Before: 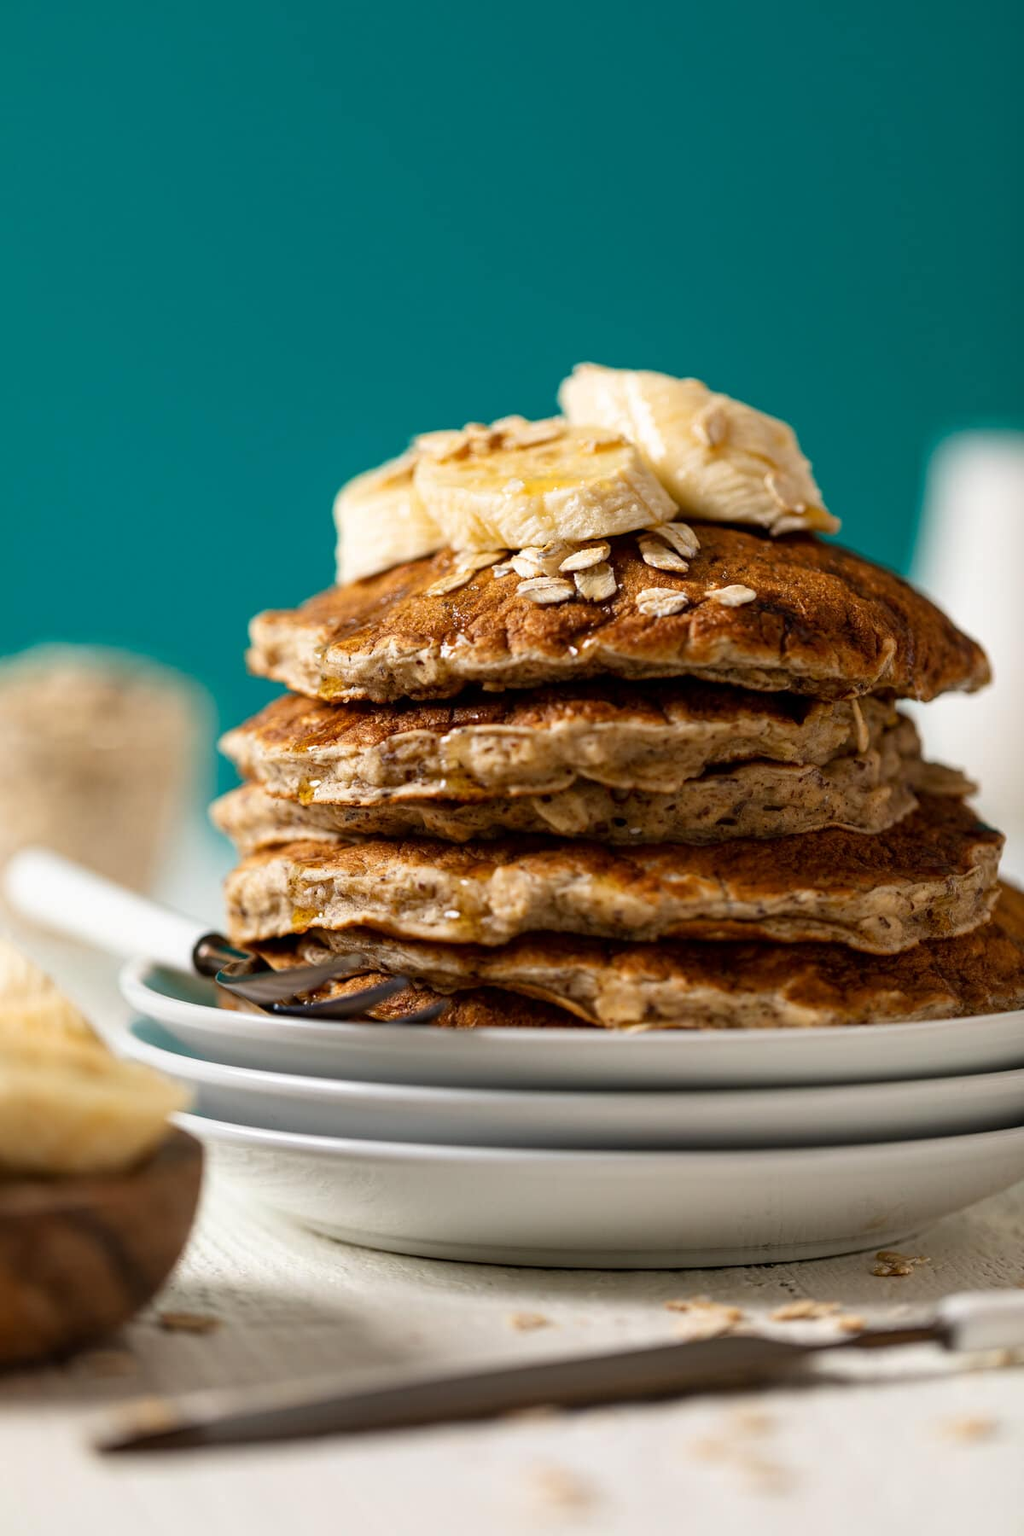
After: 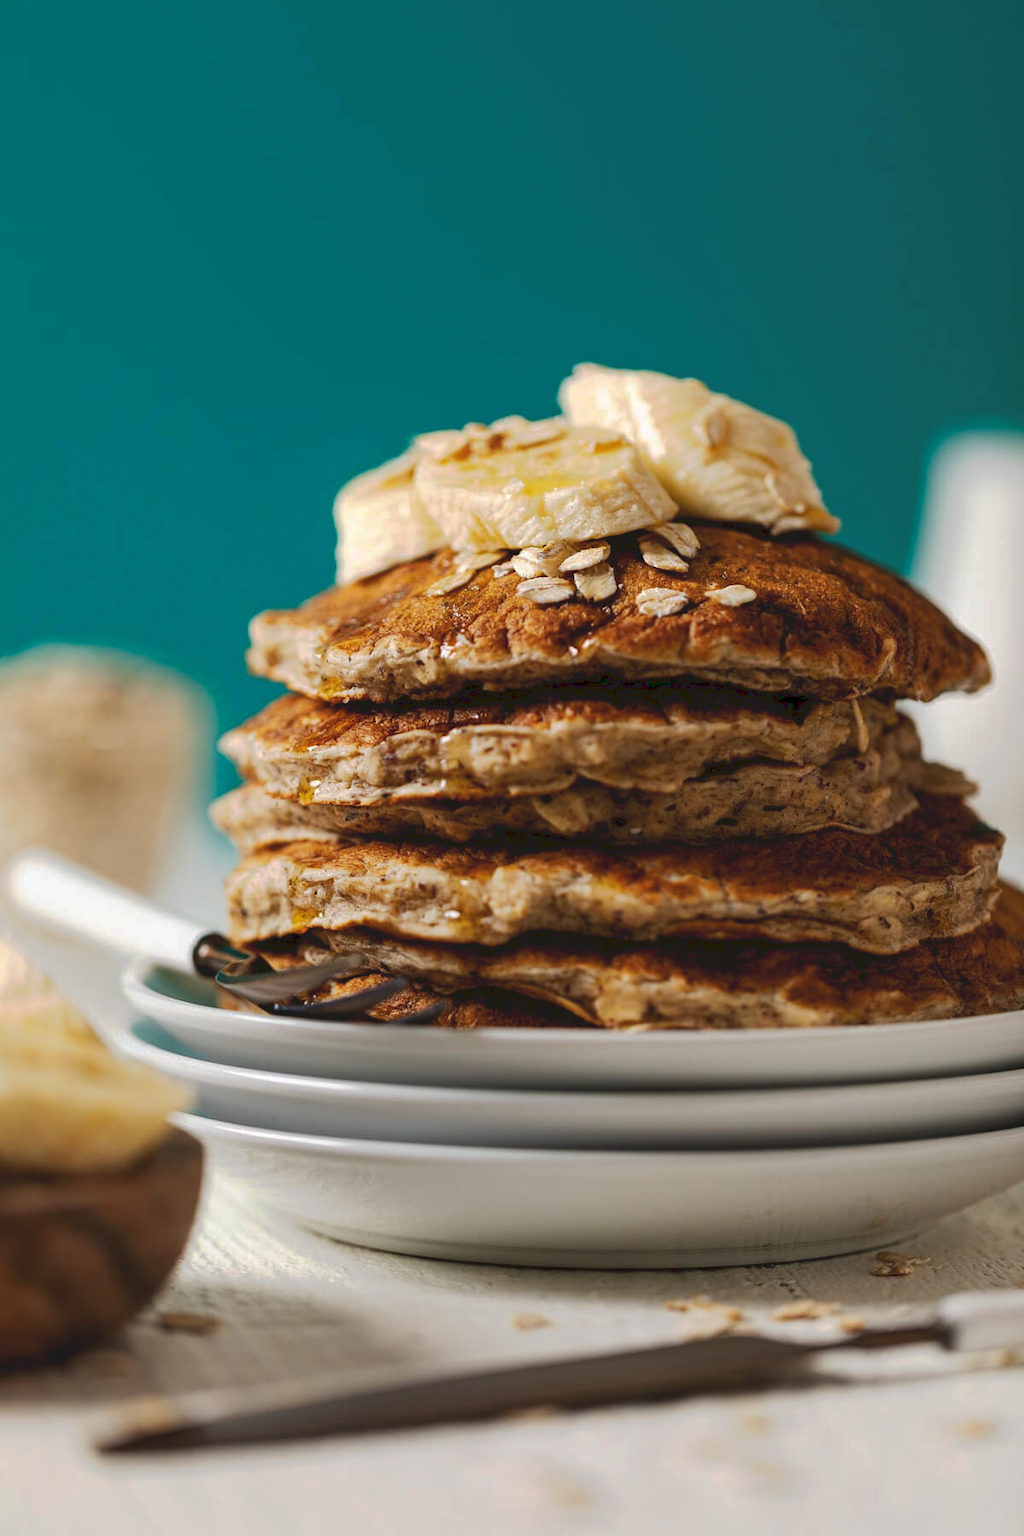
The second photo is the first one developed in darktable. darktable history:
tone curve: curves: ch0 [(0, 0) (0.003, 0.096) (0.011, 0.096) (0.025, 0.098) (0.044, 0.099) (0.069, 0.106) (0.1, 0.128) (0.136, 0.153) (0.177, 0.186) (0.224, 0.218) (0.277, 0.265) (0.335, 0.316) (0.399, 0.374) (0.468, 0.445) (0.543, 0.526) (0.623, 0.605) (0.709, 0.681) (0.801, 0.758) (0.898, 0.819) (1, 1)], preserve colors none
